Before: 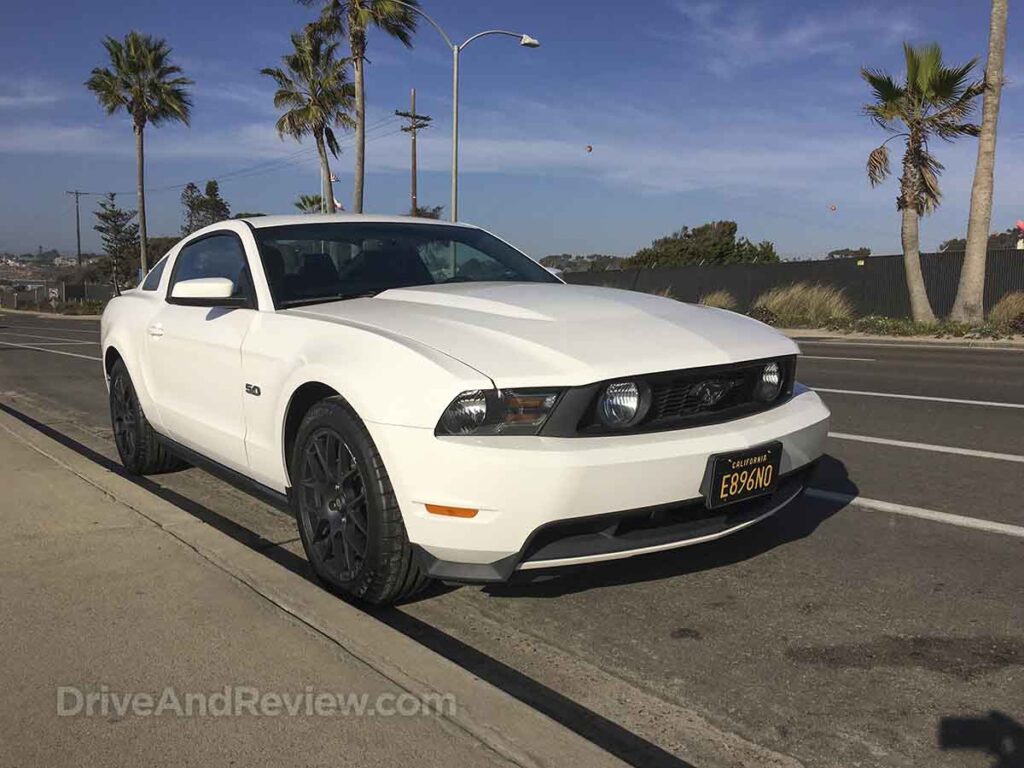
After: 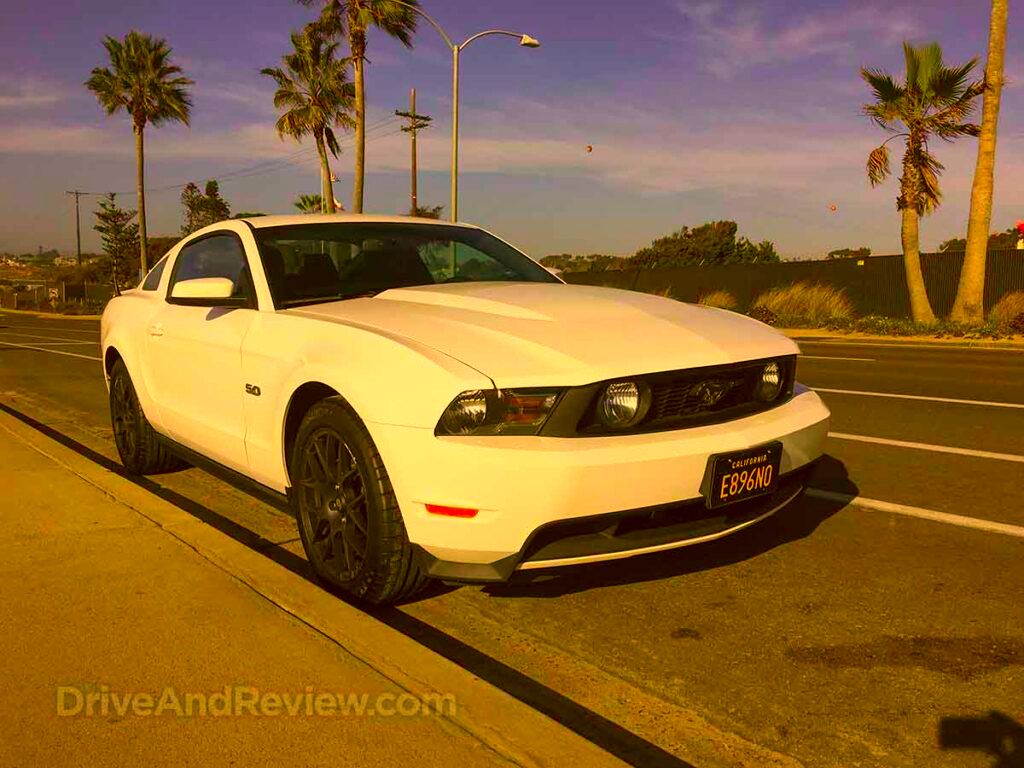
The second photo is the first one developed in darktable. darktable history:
color correction: highlights a* 10.92, highlights b* 29.89, shadows a* 2.87, shadows b* 17.64, saturation 1.76
